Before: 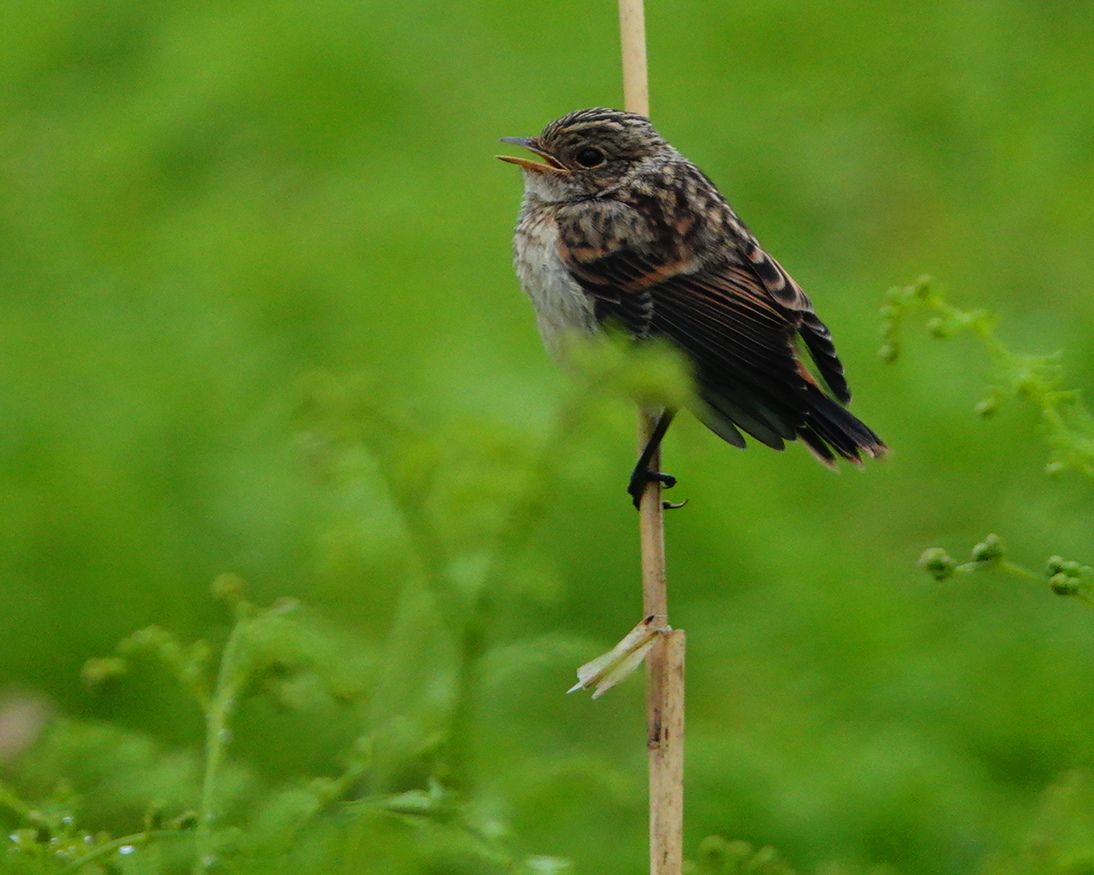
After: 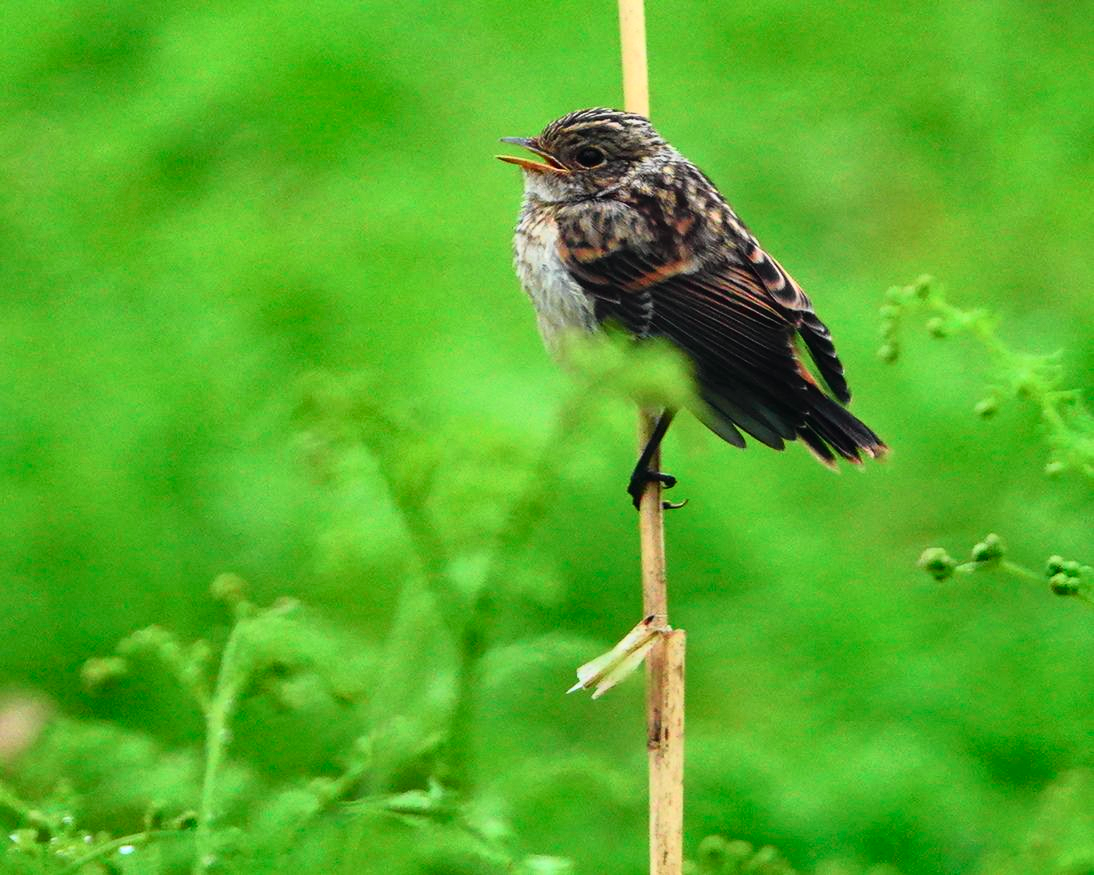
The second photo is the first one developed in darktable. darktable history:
shadows and highlights: low approximation 0.01, soften with gaussian
exposure: black level correction -0.002, exposure 0.528 EV, compensate highlight preservation false
tone curve: curves: ch0 [(0, 0) (0.051, 0.027) (0.096, 0.071) (0.241, 0.247) (0.455, 0.52) (0.594, 0.692) (0.715, 0.845) (0.84, 0.936) (1, 1)]; ch1 [(0, 0) (0.1, 0.038) (0.318, 0.243) (0.399, 0.351) (0.478, 0.469) (0.499, 0.499) (0.534, 0.549) (0.565, 0.605) (0.601, 0.644) (0.666, 0.701) (1, 1)]; ch2 [(0, 0) (0.453, 0.45) (0.479, 0.483) (0.504, 0.499) (0.52, 0.508) (0.561, 0.573) (0.592, 0.617) (0.824, 0.815) (1, 1)], color space Lab, independent channels, preserve colors none
